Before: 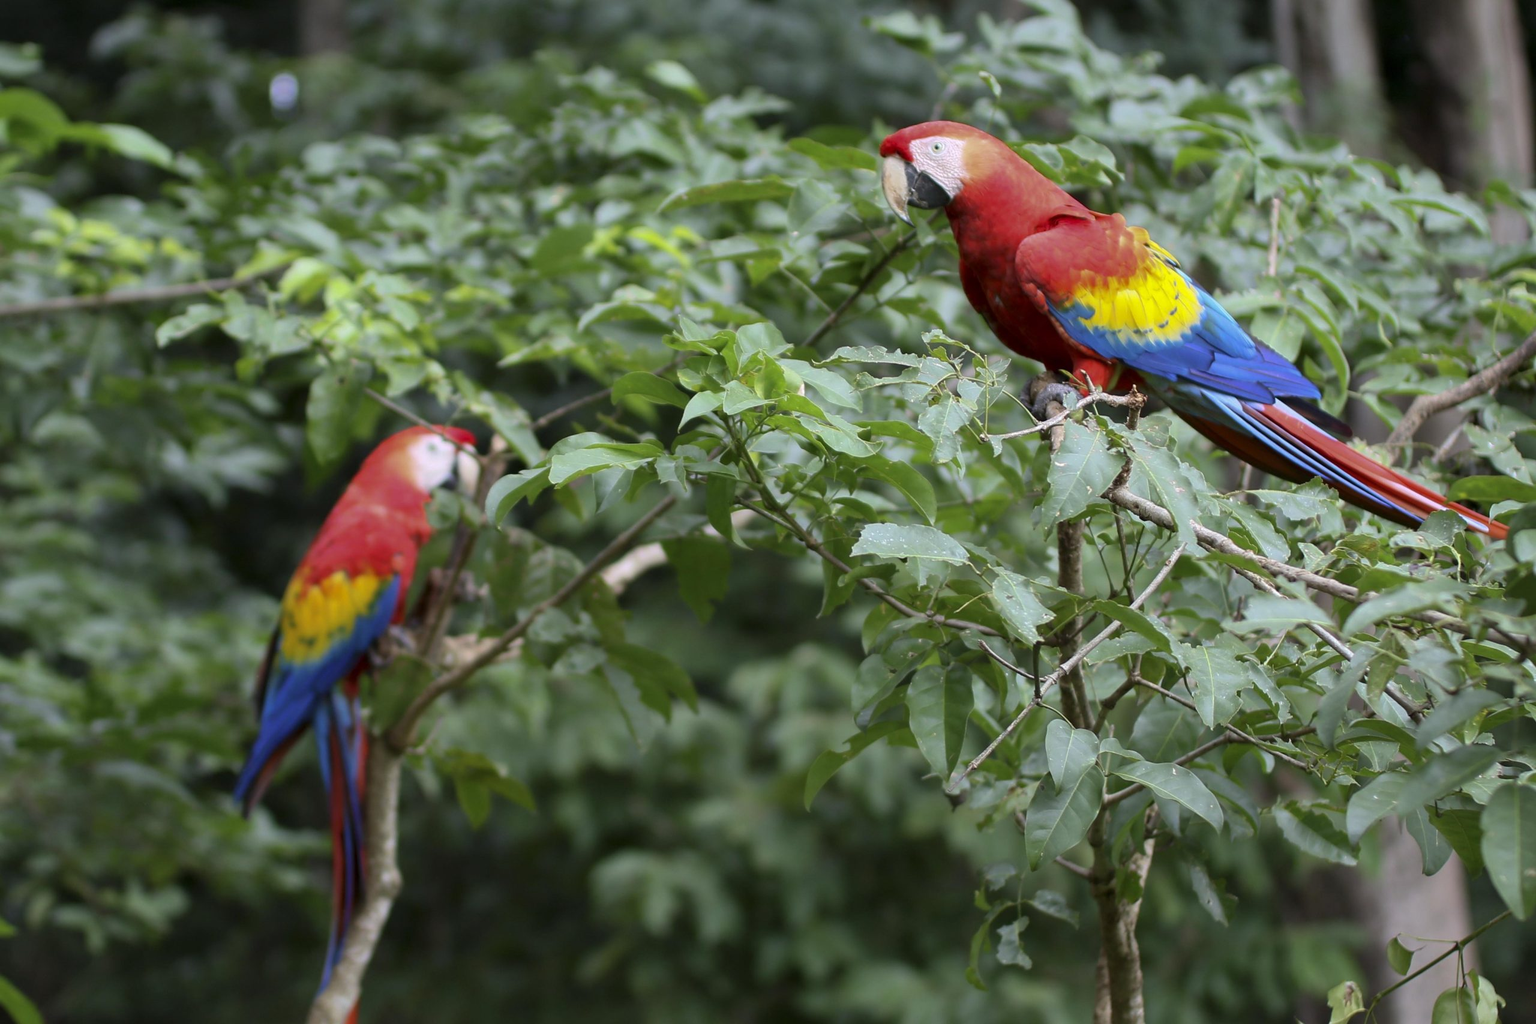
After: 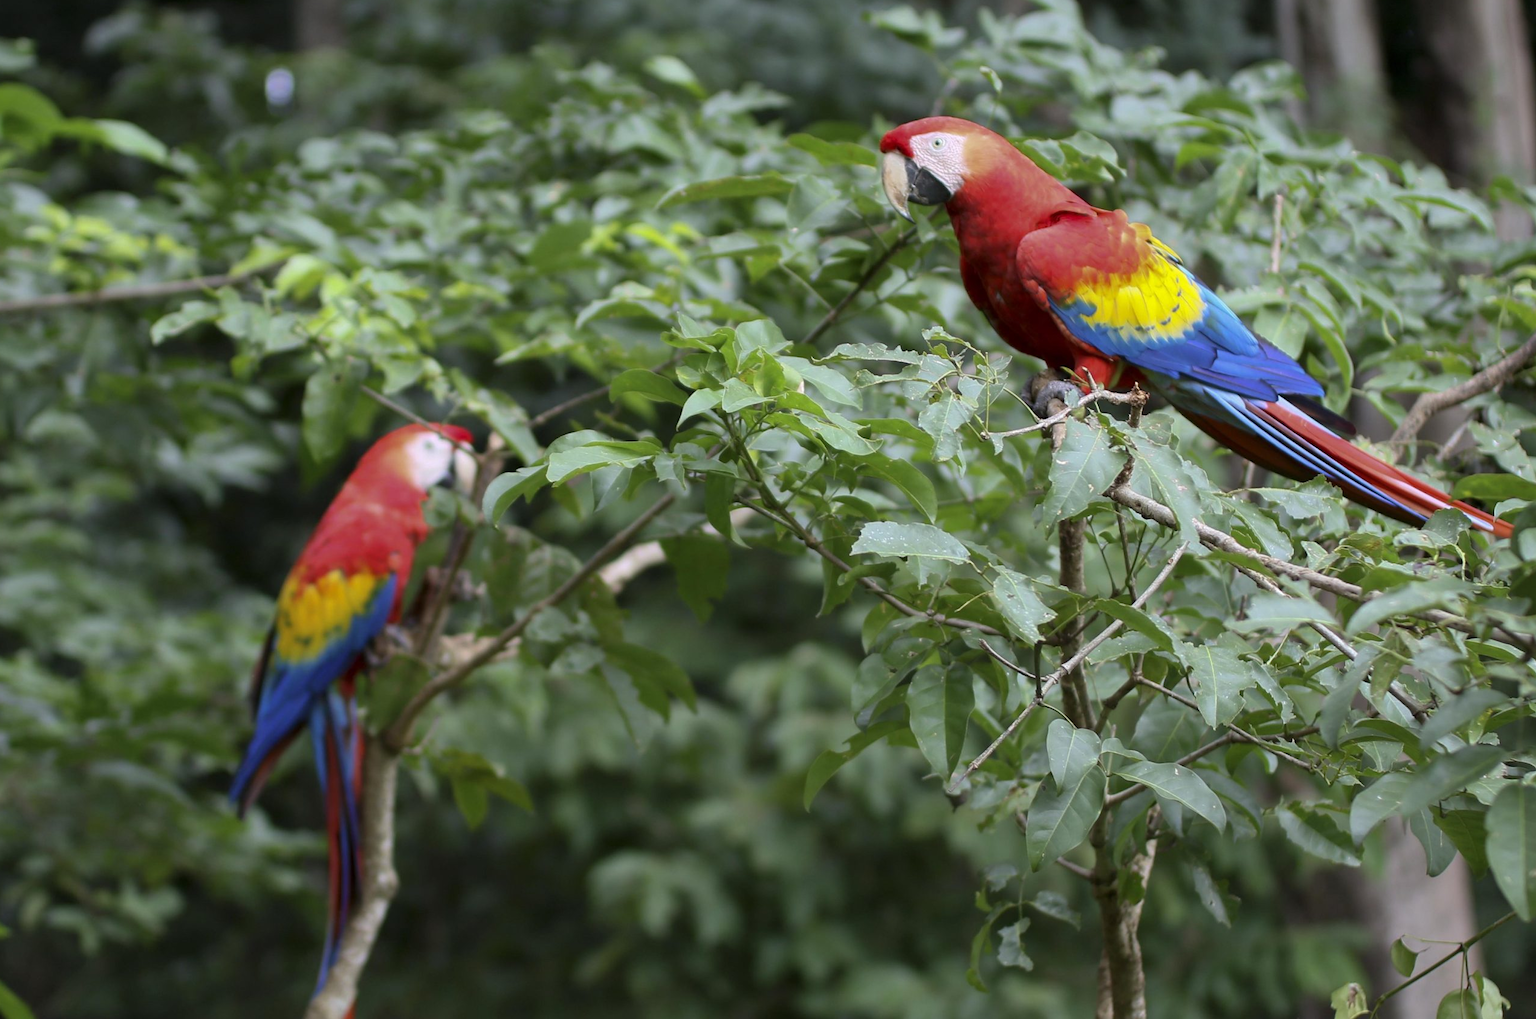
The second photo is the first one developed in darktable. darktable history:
crop: left 0.464%, top 0.542%, right 0.253%, bottom 0.571%
